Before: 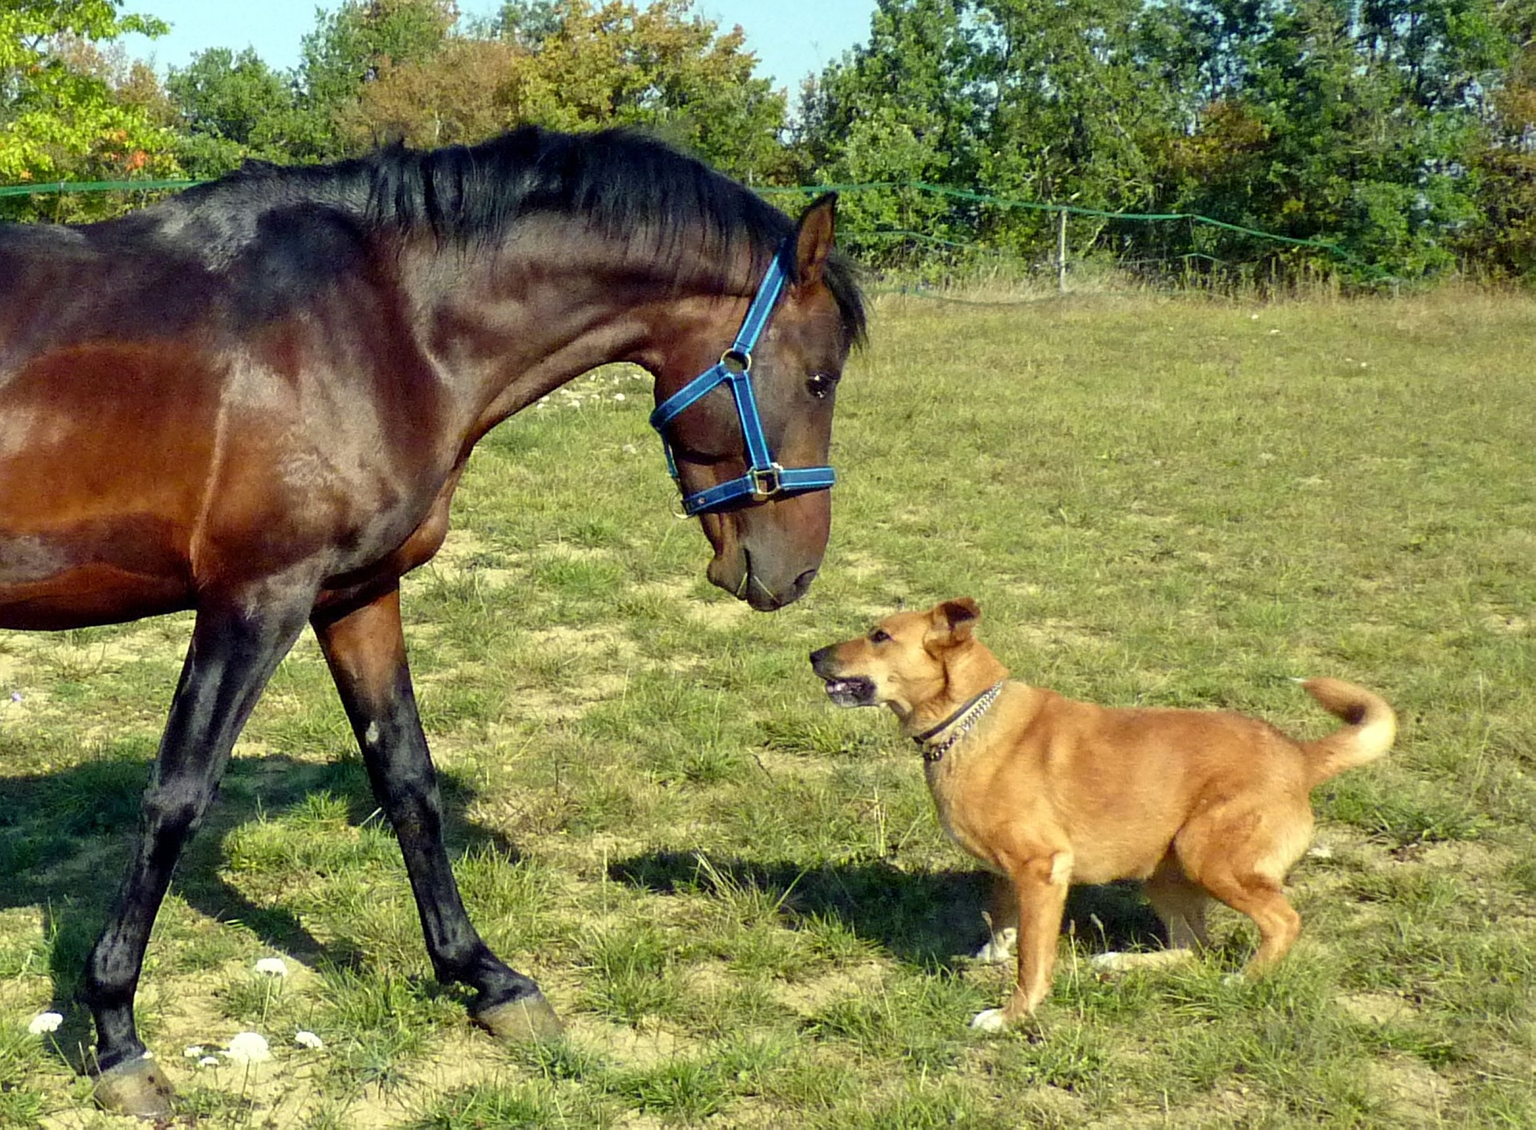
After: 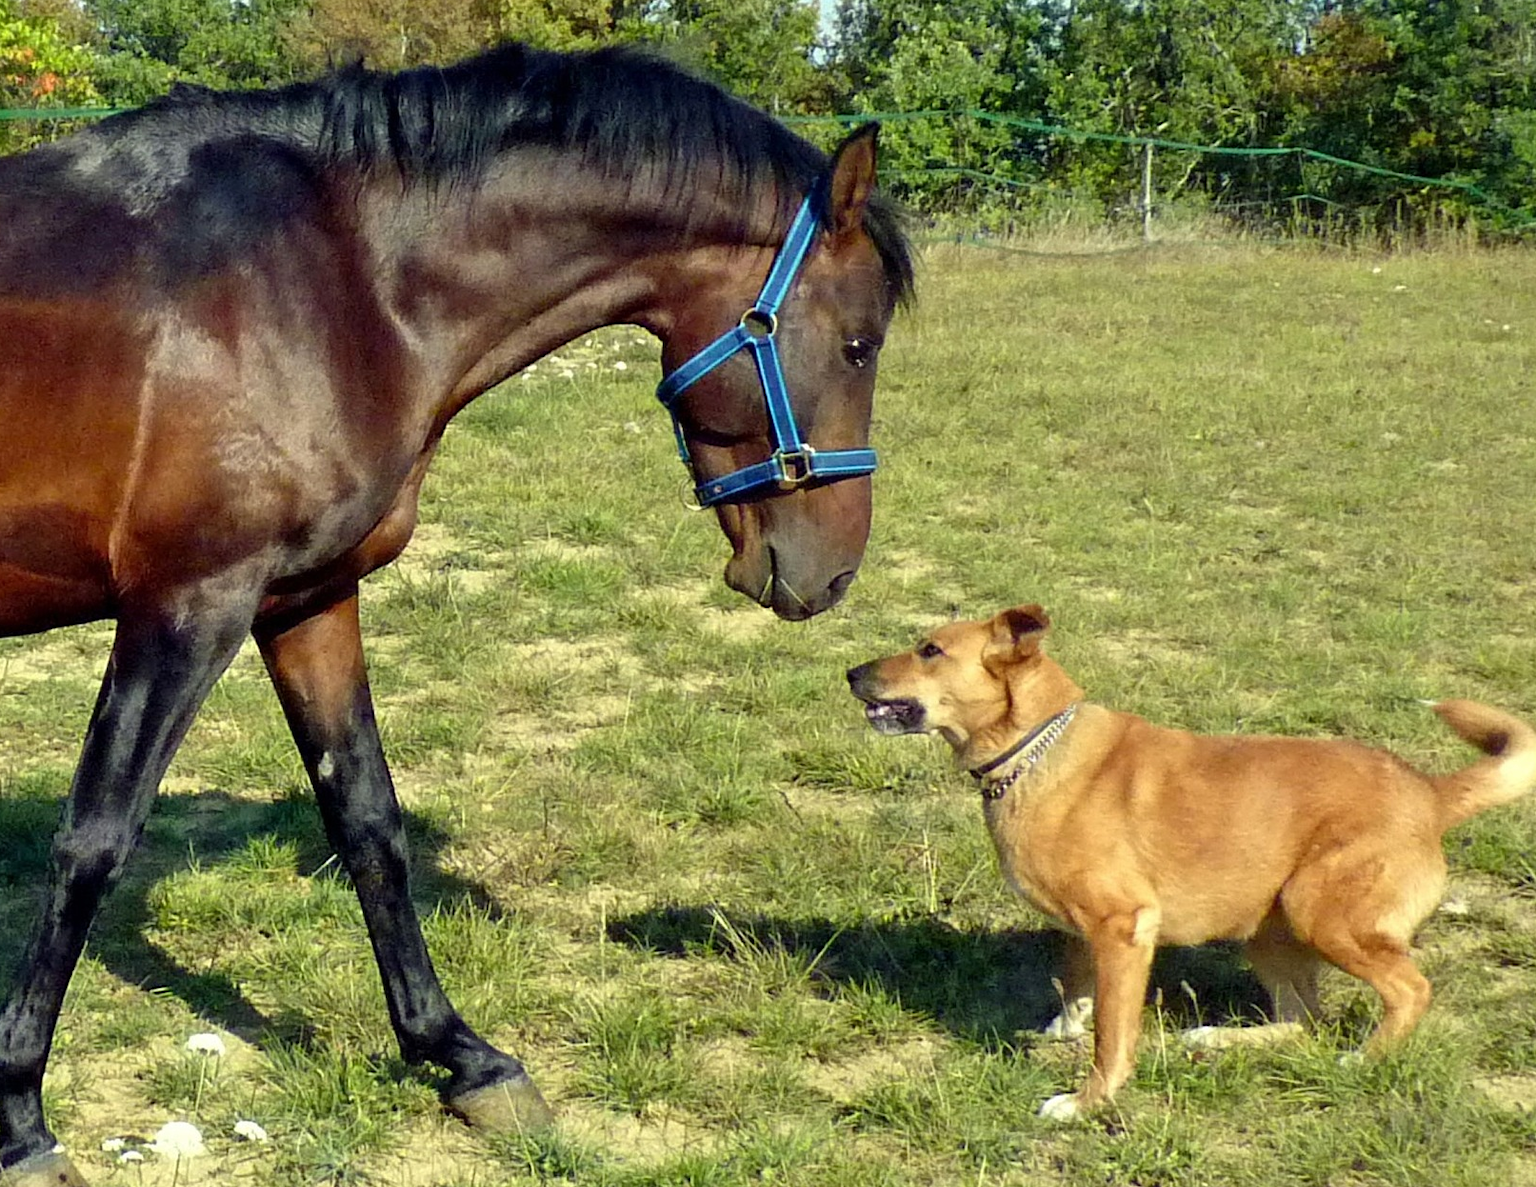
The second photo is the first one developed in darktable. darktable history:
crop: left 6.43%, top 7.951%, right 9.538%, bottom 3.678%
